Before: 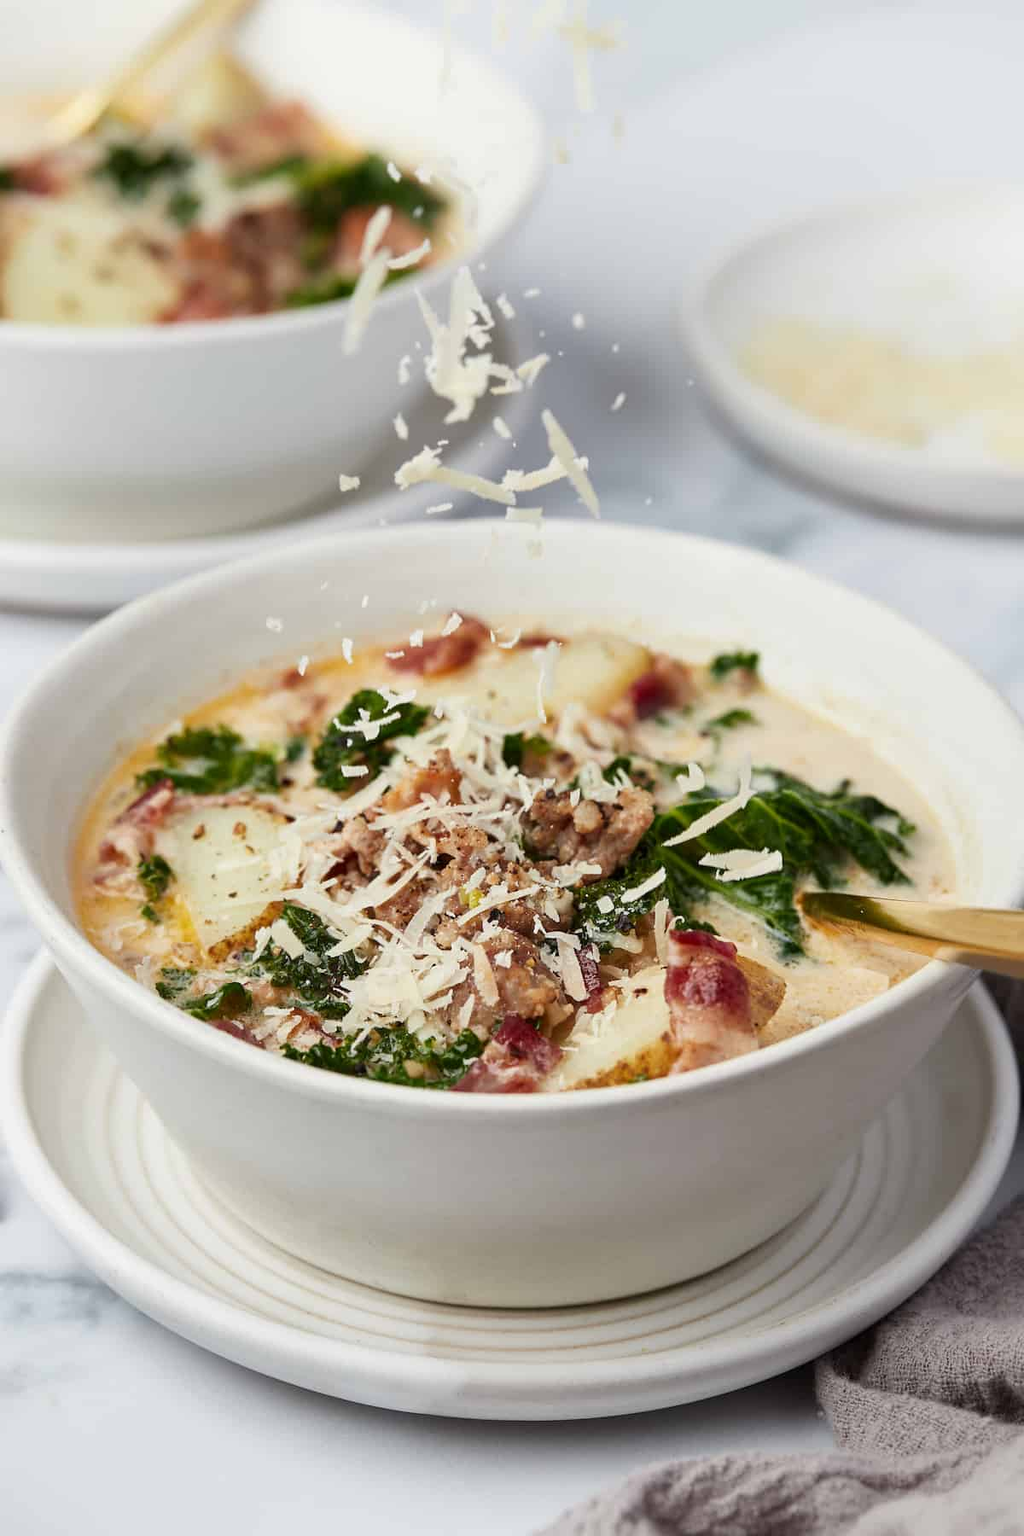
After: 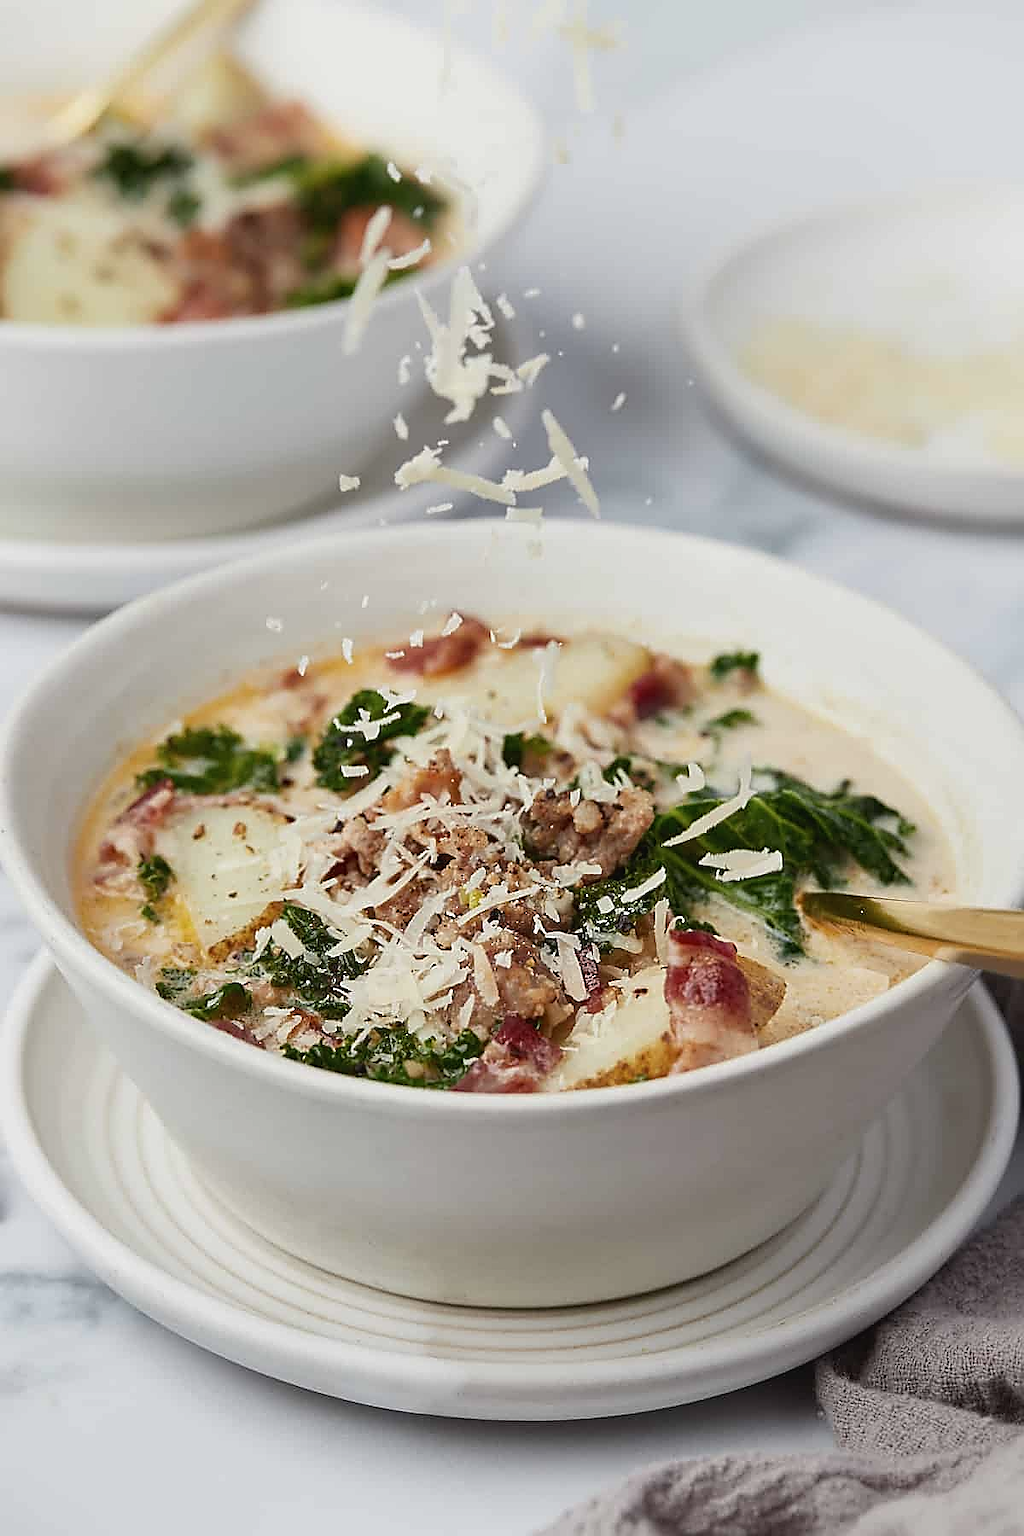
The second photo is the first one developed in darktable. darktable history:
exposure: black level correction 0.001, exposure 0.017 EV, compensate highlight preservation false
contrast brightness saturation: contrast -0.079, brightness -0.037, saturation -0.115
sharpen: radius 1.386, amount 1.256, threshold 0.644
